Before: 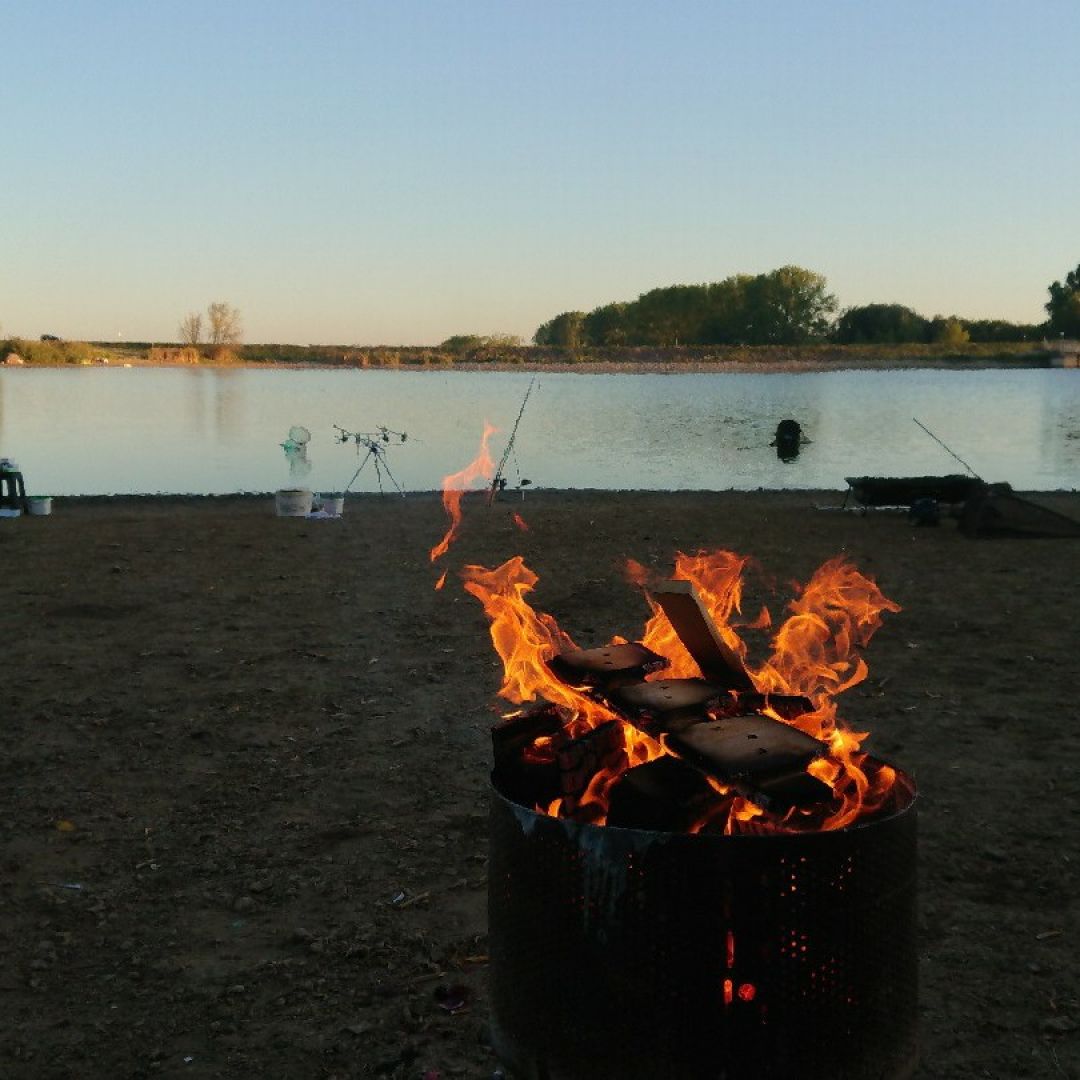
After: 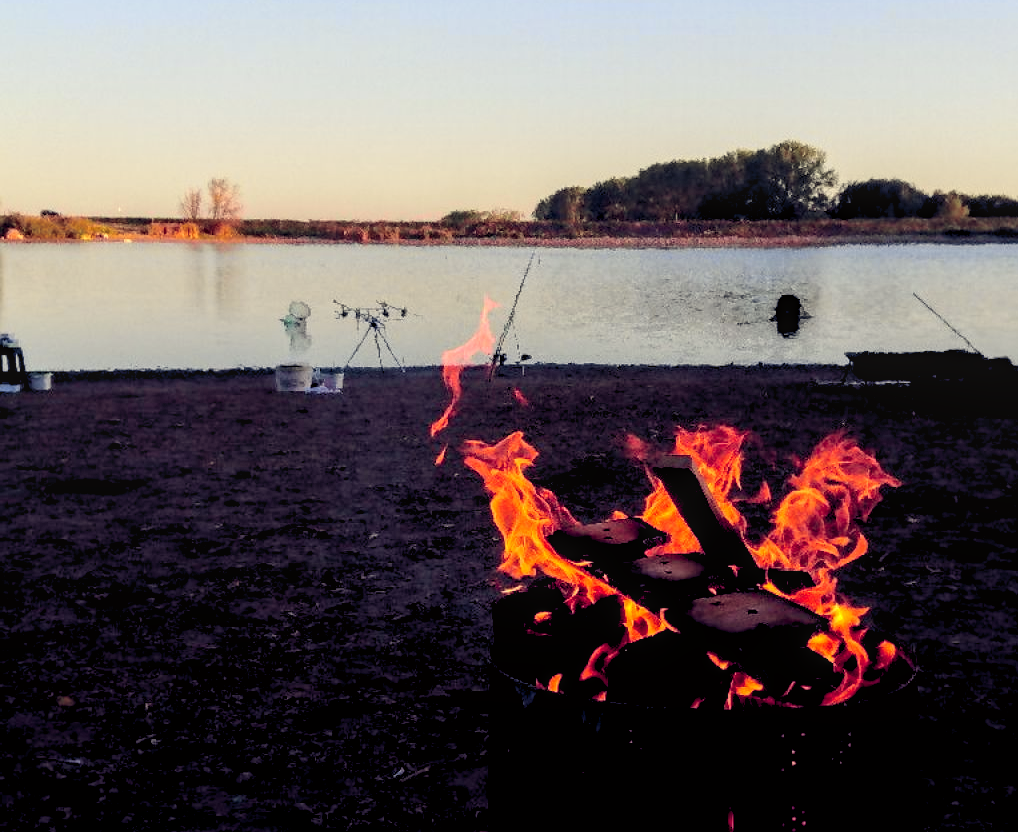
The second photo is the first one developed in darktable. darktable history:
rgb levels: levels [[0.013, 0.434, 0.89], [0, 0.5, 1], [0, 0.5, 1]]
color balance: lift [1.001, 0.997, 0.99, 1.01], gamma [1.007, 1, 0.975, 1.025], gain [1, 1.065, 1.052, 0.935], contrast 13.25%
local contrast: on, module defaults
crop and rotate: angle 0.03°, top 11.643%, right 5.651%, bottom 11.189%
tone curve: curves: ch0 [(0, 0) (0.087, 0.054) (0.281, 0.245) (0.506, 0.526) (0.8, 0.824) (0.994, 0.955)]; ch1 [(0, 0) (0.27, 0.195) (0.406, 0.435) (0.452, 0.474) (0.495, 0.5) (0.514, 0.508) (0.563, 0.584) (0.654, 0.689) (1, 1)]; ch2 [(0, 0) (0.269, 0.299) (0.459, 0.441) (0.498, 0.499) (0.523, 0.52) (0.551, 0.549) (0.633, 0.625) (0.659, 0.681) (0.718, 0.764) (1, 1)], color space Lab, independent channels, preserve colors none
